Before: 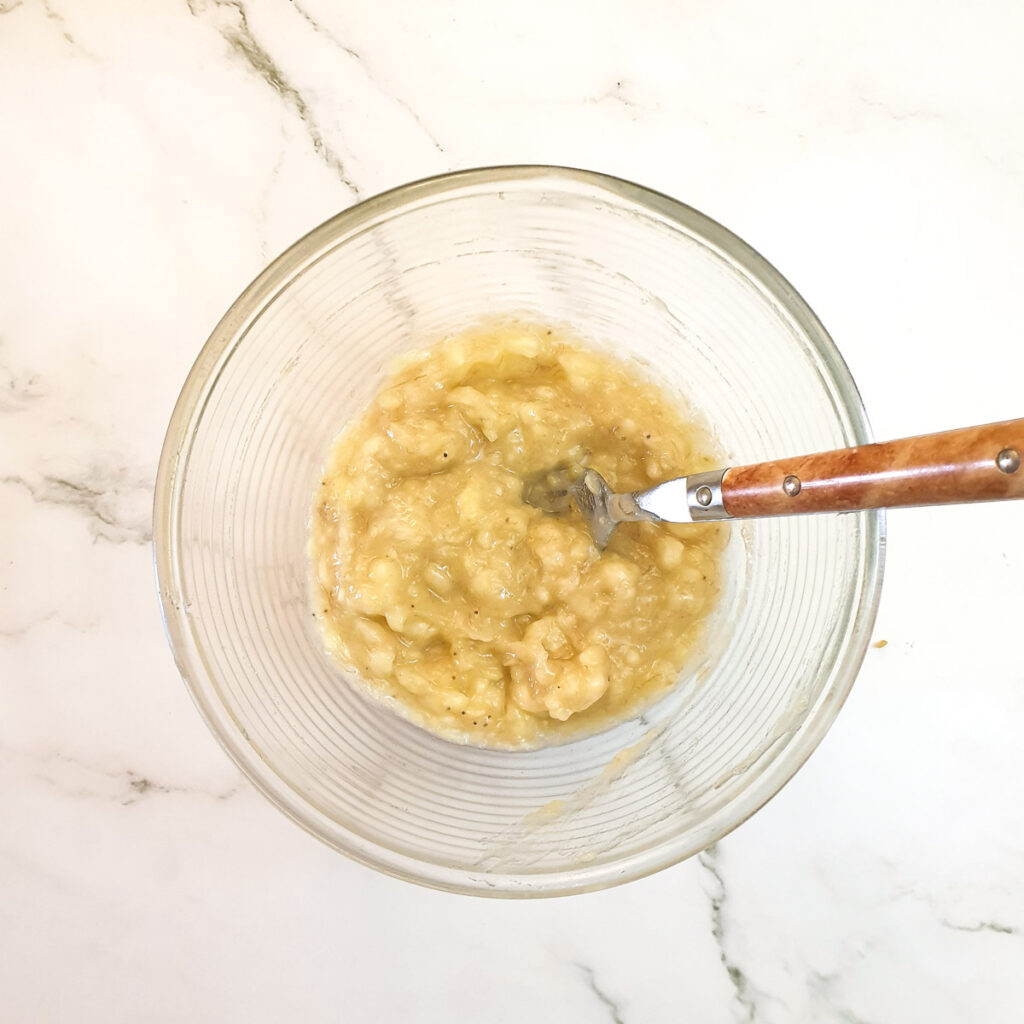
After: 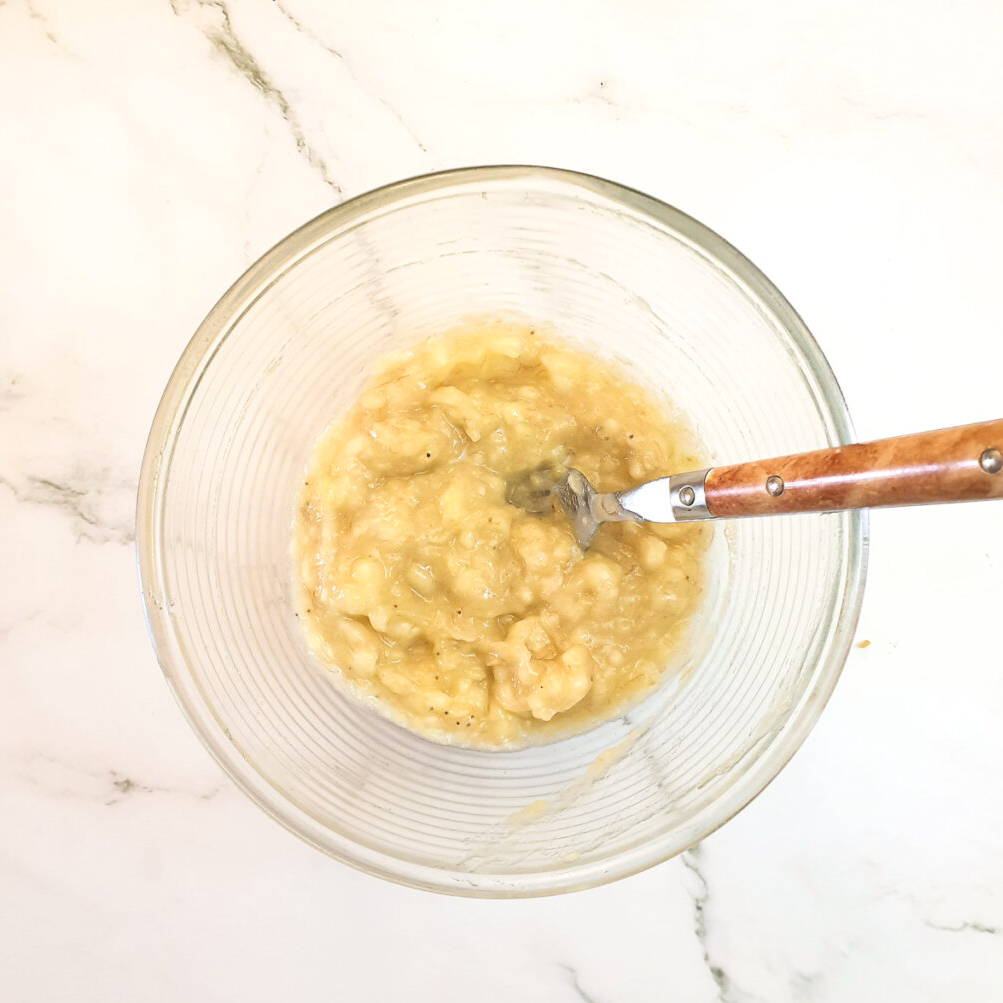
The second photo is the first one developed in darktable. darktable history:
tone curve: curves: ch0 [(0, 0) (0.004, 0.002) (0.02, 0.013) (0.218, 0.218) (0.664, 0.718) (0.832, 0.873) (1, 1)], color space Lab, independent channels, preserve colors none
crop: left 1.729%, right 0.271%, bottom 2.047%
